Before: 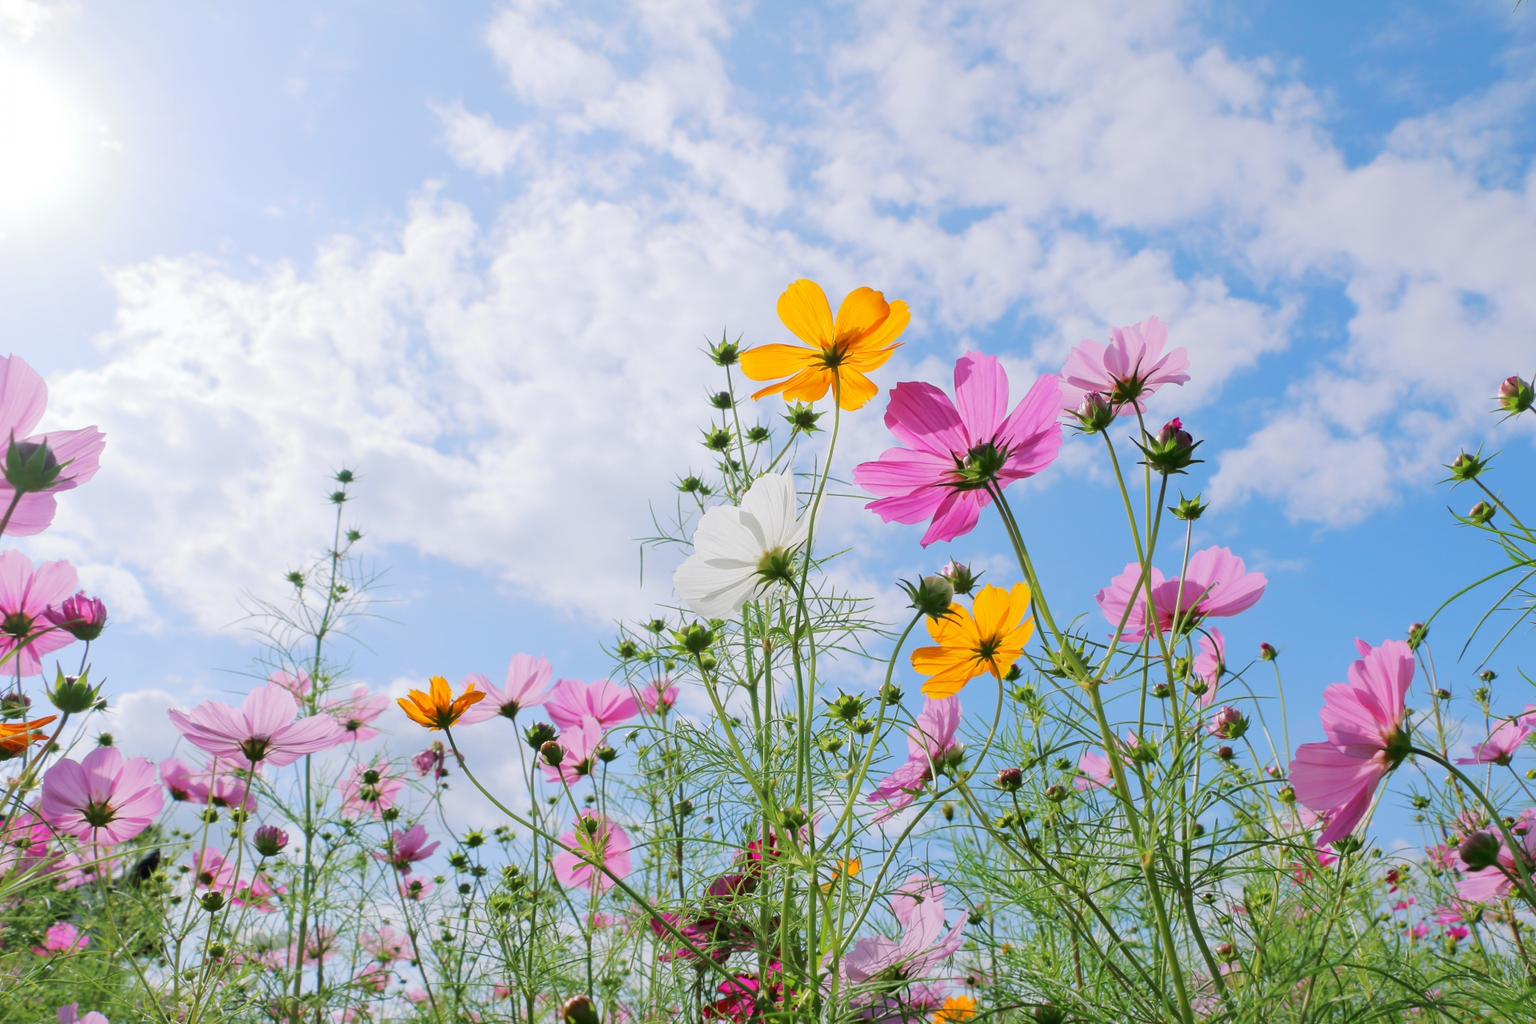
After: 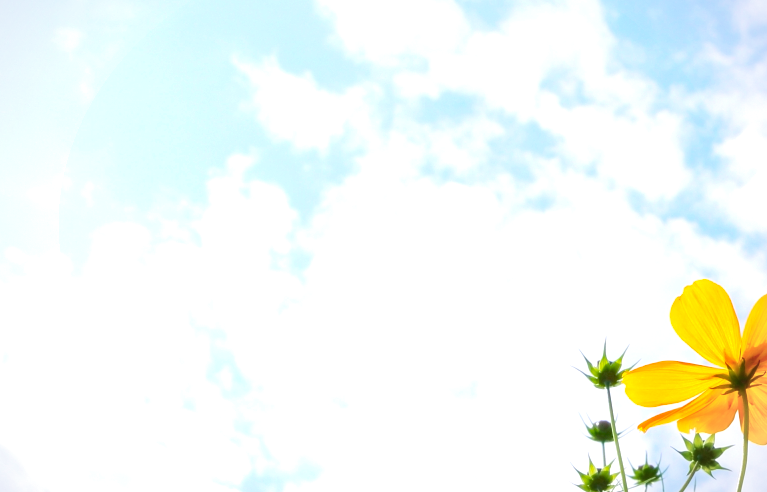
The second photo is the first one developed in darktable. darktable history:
exposure: exposure 0.702 EV, compensate exposure bias true, compensate highlight preservation false
color balance rgb: perceptual saturation grading › global saturation 36.646%, perceptual saturation grading › shadows 35.725%
crop: left 15.696%, top 5.462%, right 44.328%, bottom 56.085%
vignetting: fall-off start 88.43%, fall-off radius 44.59%, brightness -0.271, center (0.036, -0.09), width/height ratio 1.167, unbound false
